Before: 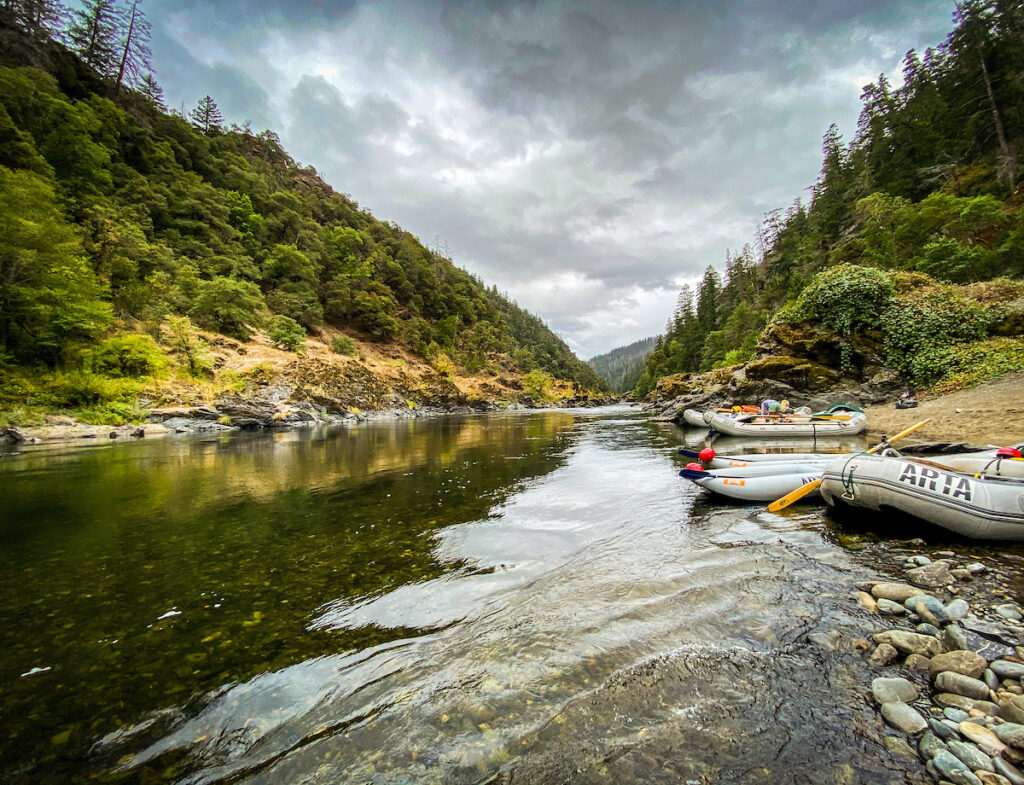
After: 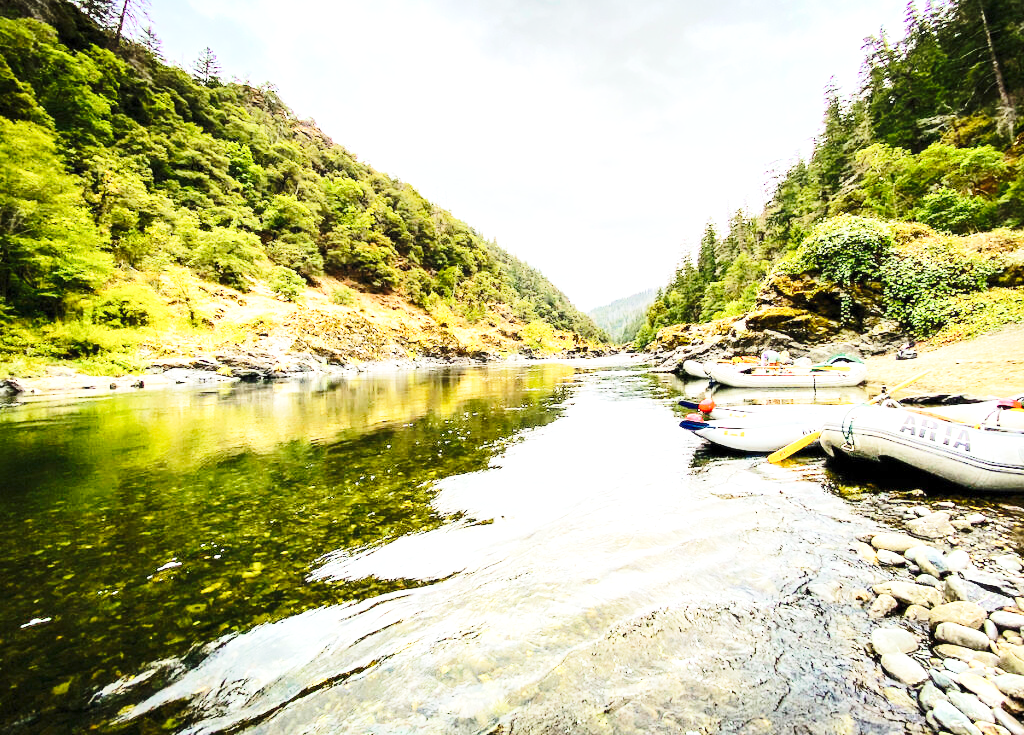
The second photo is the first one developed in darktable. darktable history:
exposure: exposure 1 EV, compensate highlight preservation false
crop and rotate: top 6.25%
base curve: curves: ch0 [(0, 0) (0.028, 0.03) (0.121, 0.232) (0.46, 0.748) (0.859, 0.968) (1, 1)], preserve colors none
rgb curve: curves: ch0 [(0, 0) (0.284, 0.292) (0.505, 0.644) (1, 1)]; ch1 [(0, 0) (0.284, 0.292) (0.505, 0.644) (1, 1)]; ch2 [(0, 0) (0.284, 0.292) (0.505, 0.644) (1, 1)], compensate middle gray true
